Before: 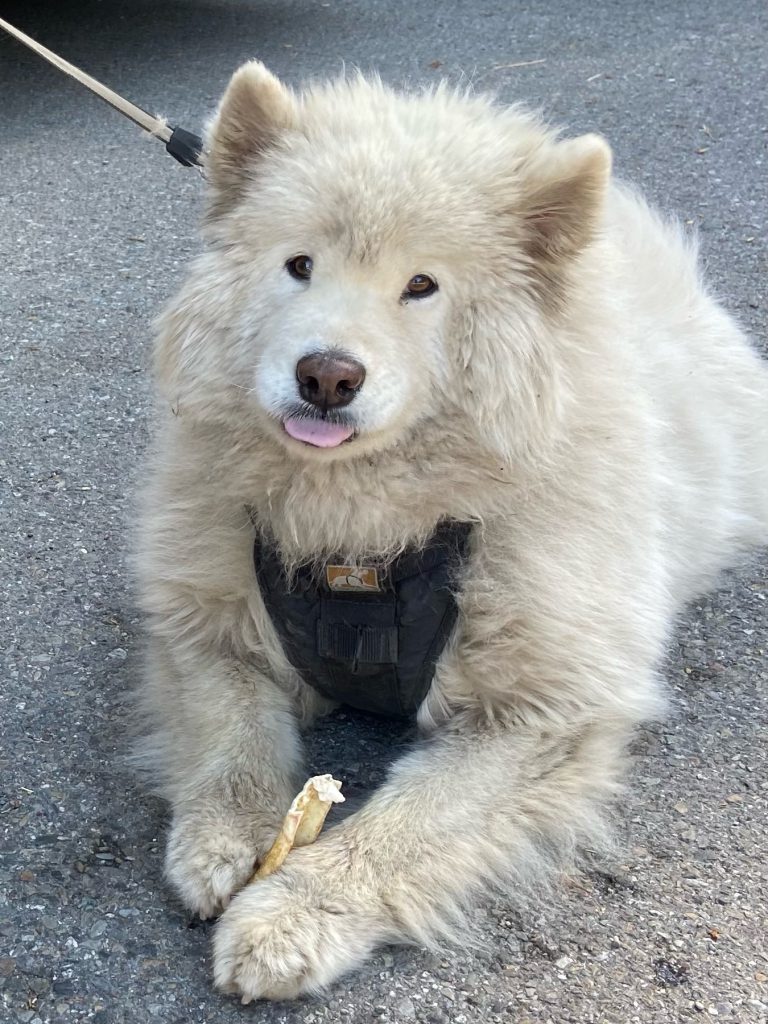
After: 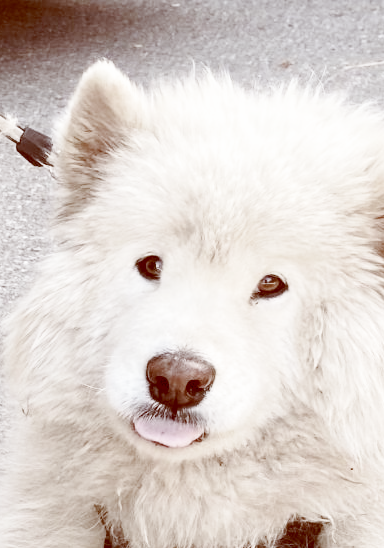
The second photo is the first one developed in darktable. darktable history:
color balance rgb: shadows lift › luminance 1%, shadows lift › chroma 0.2%, shadows lift › hue 20°, power › luminance 1%, power › chroma 0.4%, power › hue 34°, highlights gain › luminance 0.8%, highlights gain › chroma 0.4%, highlights gain › hue 44°, global offset › chroma 0.4%, global offset › hue 34°, white fulcrum 0.08 EV, linear chroma grading › shadows -7%, linear chroma grading › highlights -7%, linear chroma grading › global chroma -10%, linear chroma grading › mid-tones -8%, perceptual saturation grading › global saturation -28%, perceptual saturation grading › highlights -20%, perceptual saturation grading › mid-tones -24%, perceptual saturation grading › shadows -24%, perceptual brilliance grading › global brilliance -1%, perceptual brilliance grading › highlights -1%, perceptual brilliance grading › mid-tones -1%, perceptual brilliance grading › shadows -1%, global vibrance -17%, contrast -6%
crop: left 19.556%, right 30.401%, bottom 46.458%
base curve: curves: ch0 [(0, 0.003) (0.001, 0.002) (0.006, 0.004) (0.02, 0.022) (0.048, 0.086) (0.094, 0.234) (0.162, 0.431) (0.258, 0.629) (0.385, 0.8) (0.548, 0.918) (0.751, 0.988) (1, 1)], preserve colors none
color zones: curves: ch0 [(0, 0.425) (0.143, 0.422) (0.286, 0.42) (0.429, 0.419) (0.571, 0.419) (0.714, 0.42) (0.857, 0.422) (1, 0.425)]; ch1 [(0, 0.666) (0.143, 0.669) (0.286, 0.671) (0.429, 0.67) (0.571, 0.67) (0.714, 0.67) (0.857, 0.67) (1, 0.666)]
